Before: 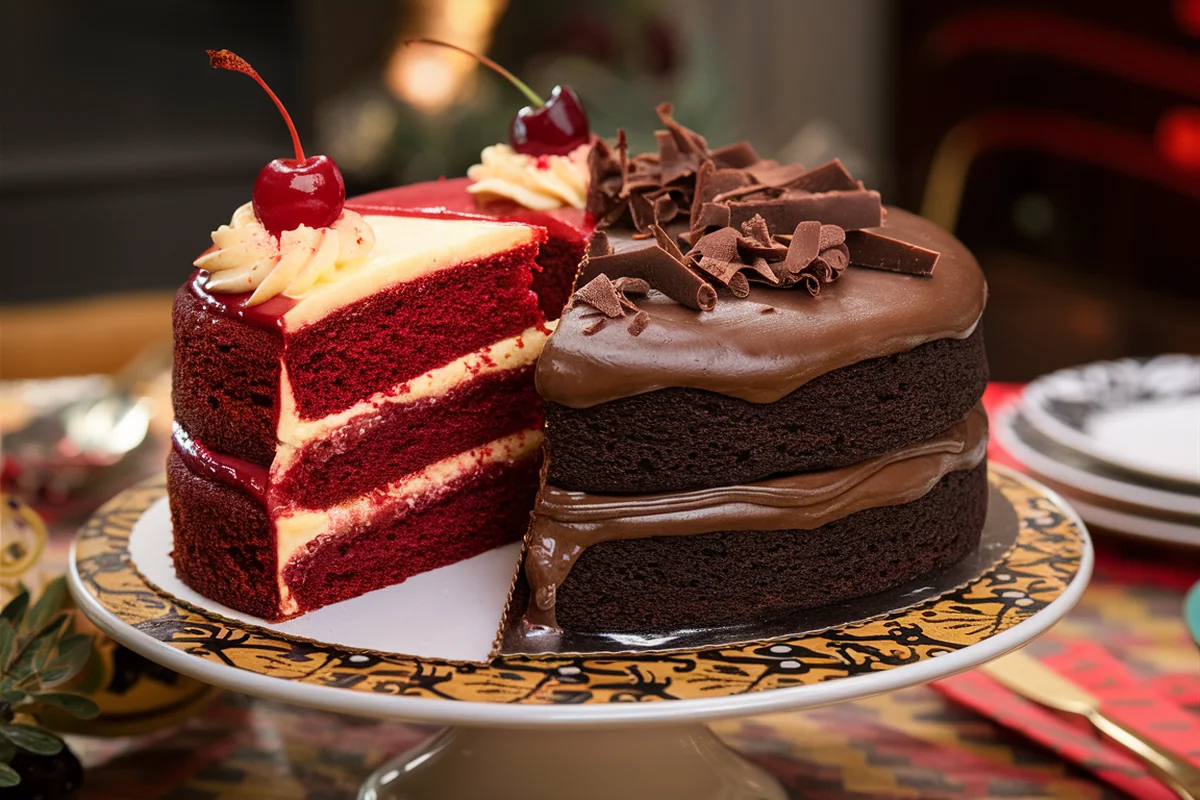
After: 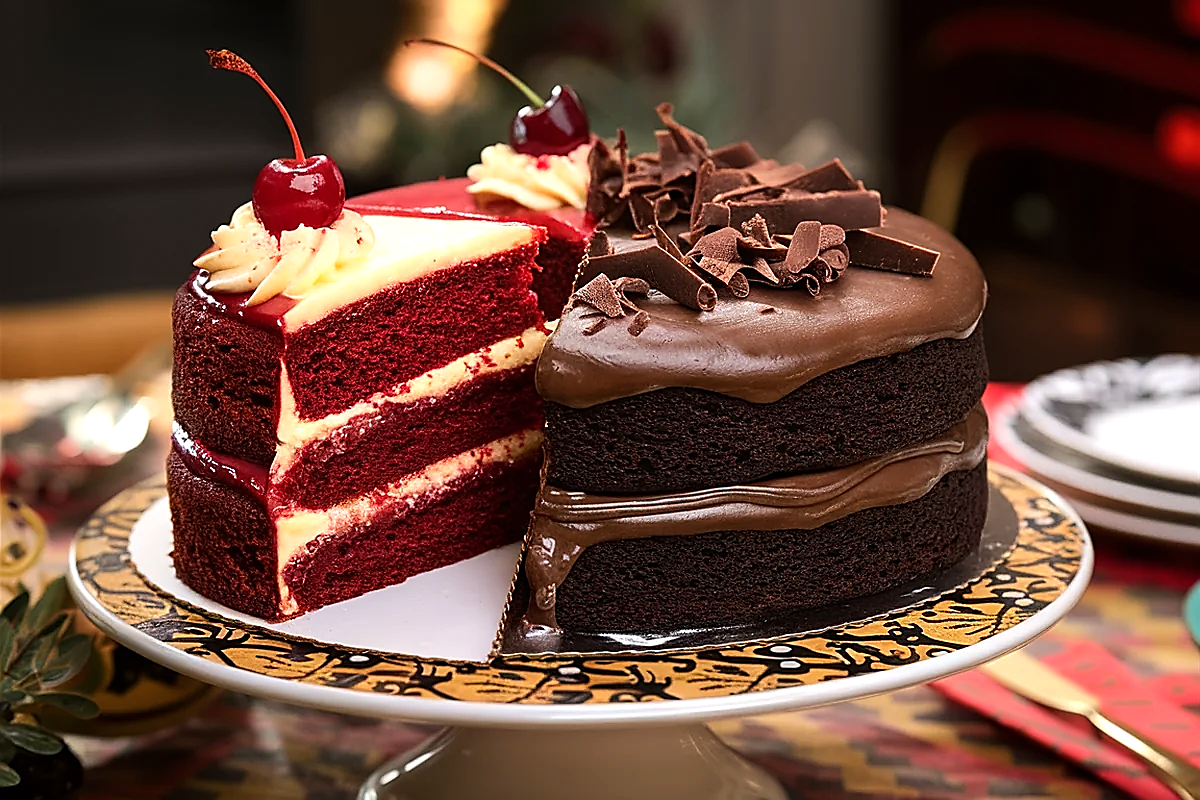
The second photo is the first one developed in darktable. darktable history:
tone equalizer: -8 EV -0.417 EV, -7 EV -0.389 EV, -6 EV -0.333 EV, -5 EV -0.222 EV, -3 EV 0.222 EV, -2 EV 0.333 EV, -1 EV 0.389 EV, +0 EV 0.417 EV, edges refinement/feathering 500, mask exposure compensation -1.57 EV, preserve details no
sharpen: radius 1.4, amount 1.25, threshold 0.7
